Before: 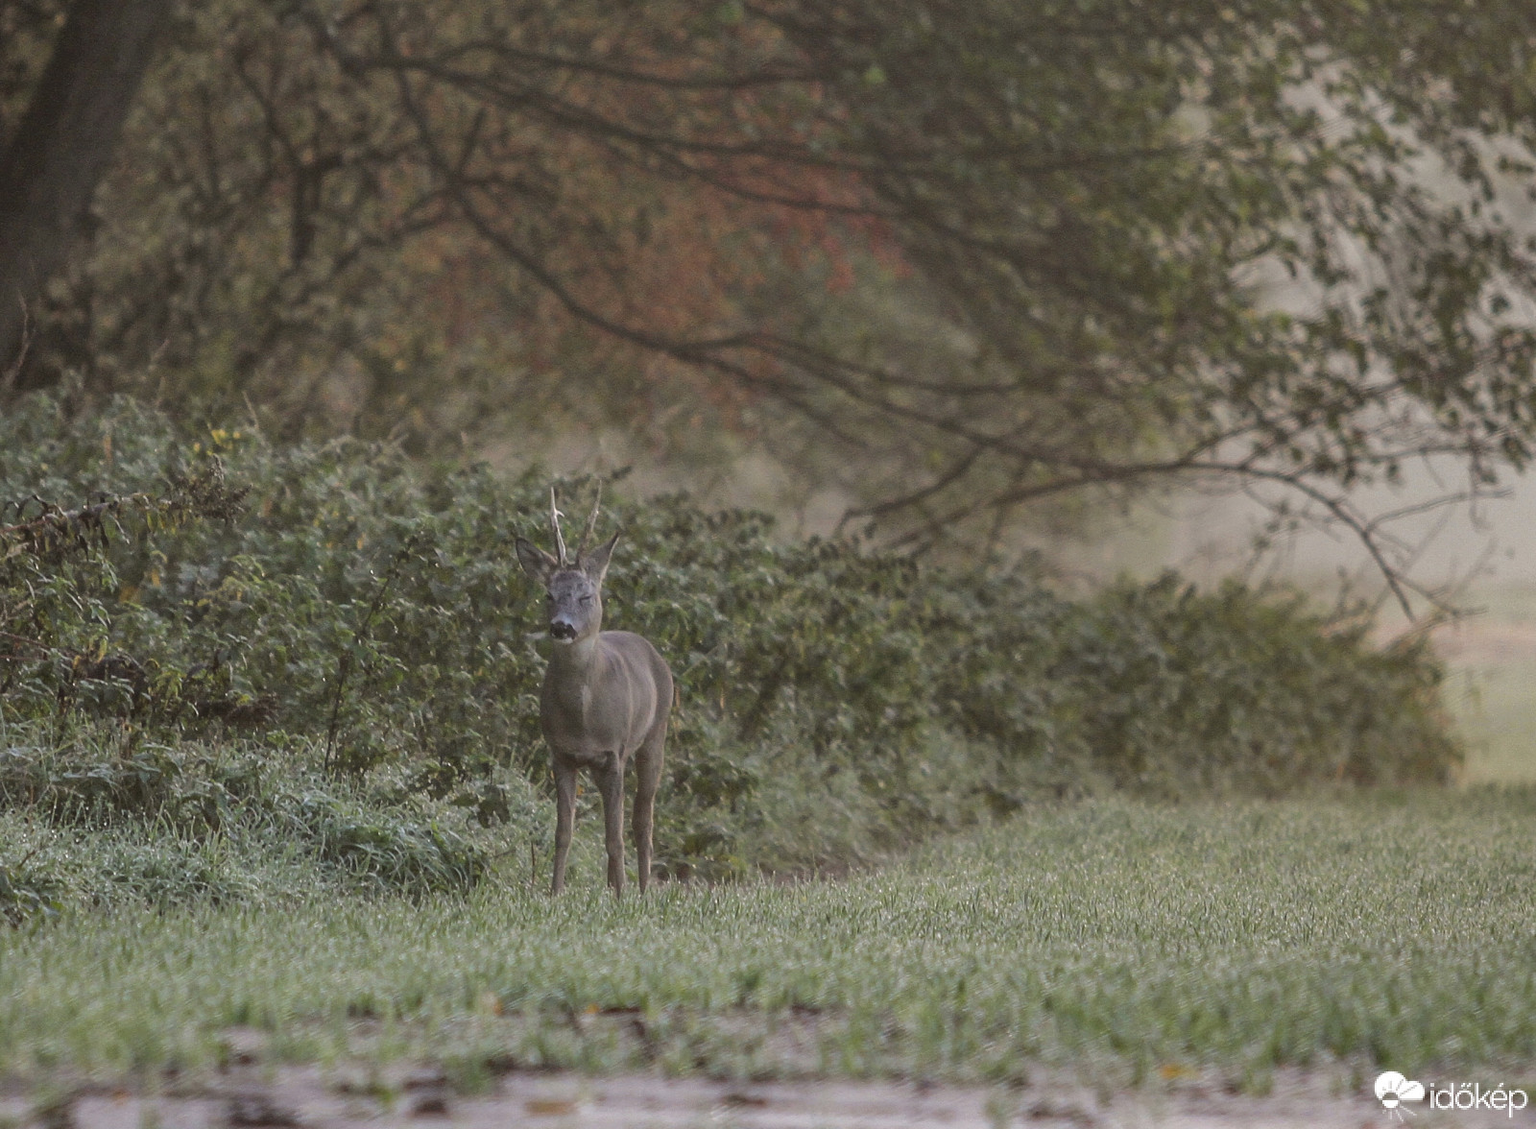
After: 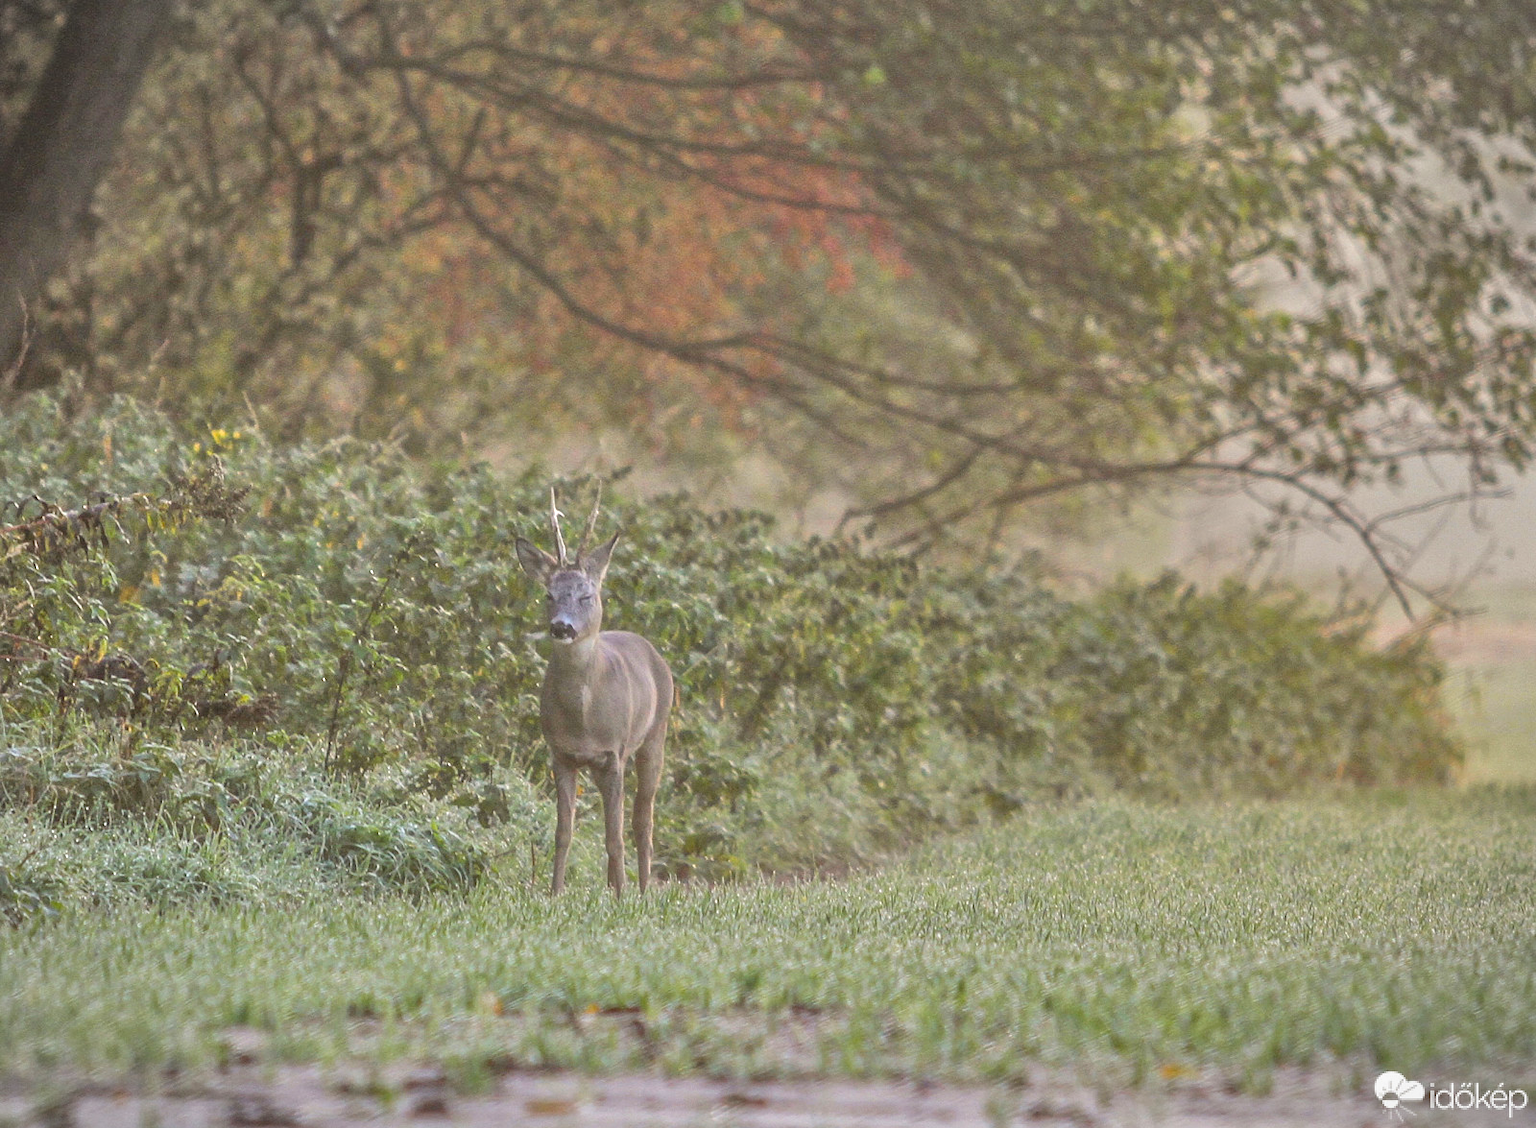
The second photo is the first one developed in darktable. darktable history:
tone equalizer: -7 EV 0.15 EV, -6 EV 0.6 EV, -5 EV 1.15 EV, -4 EV 1.33 EV, -3 EV 1.15 EV, -2 EV 0.6 EV, -1 EV 0.15 EV, mask exposure compensation -0.5 EV
color balance rgb: perceptual saturation grading › global saturation 20%, global vibrance 20%
vignetting: fall-off start 100%, brightness -0.282, width/height ratio 1.31
